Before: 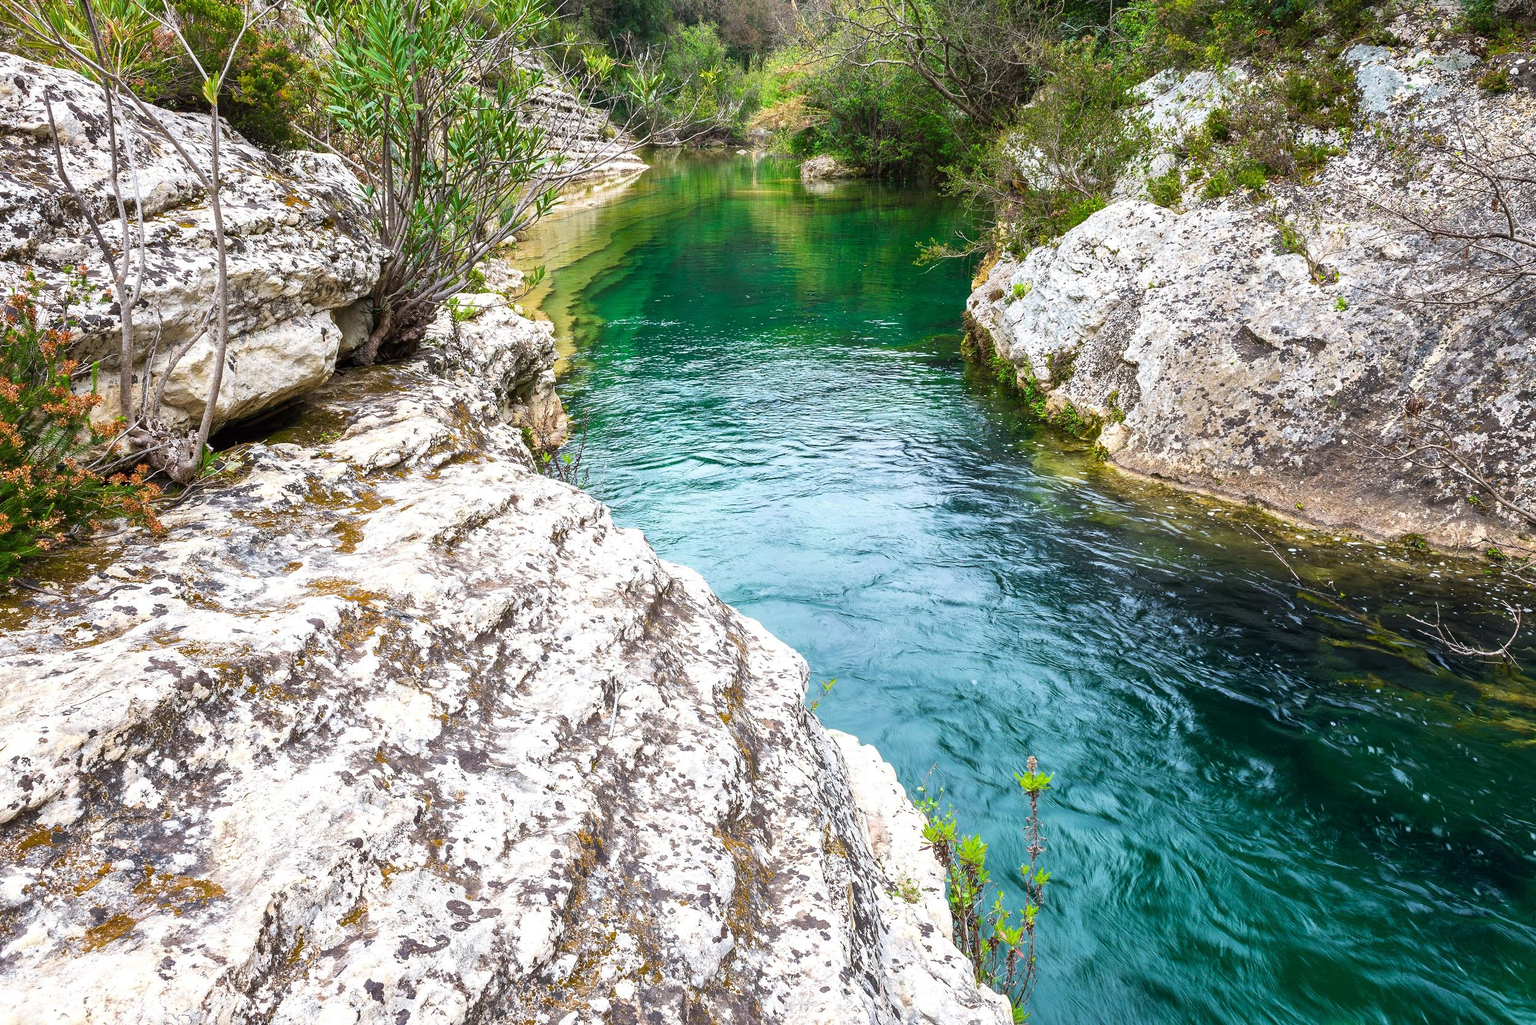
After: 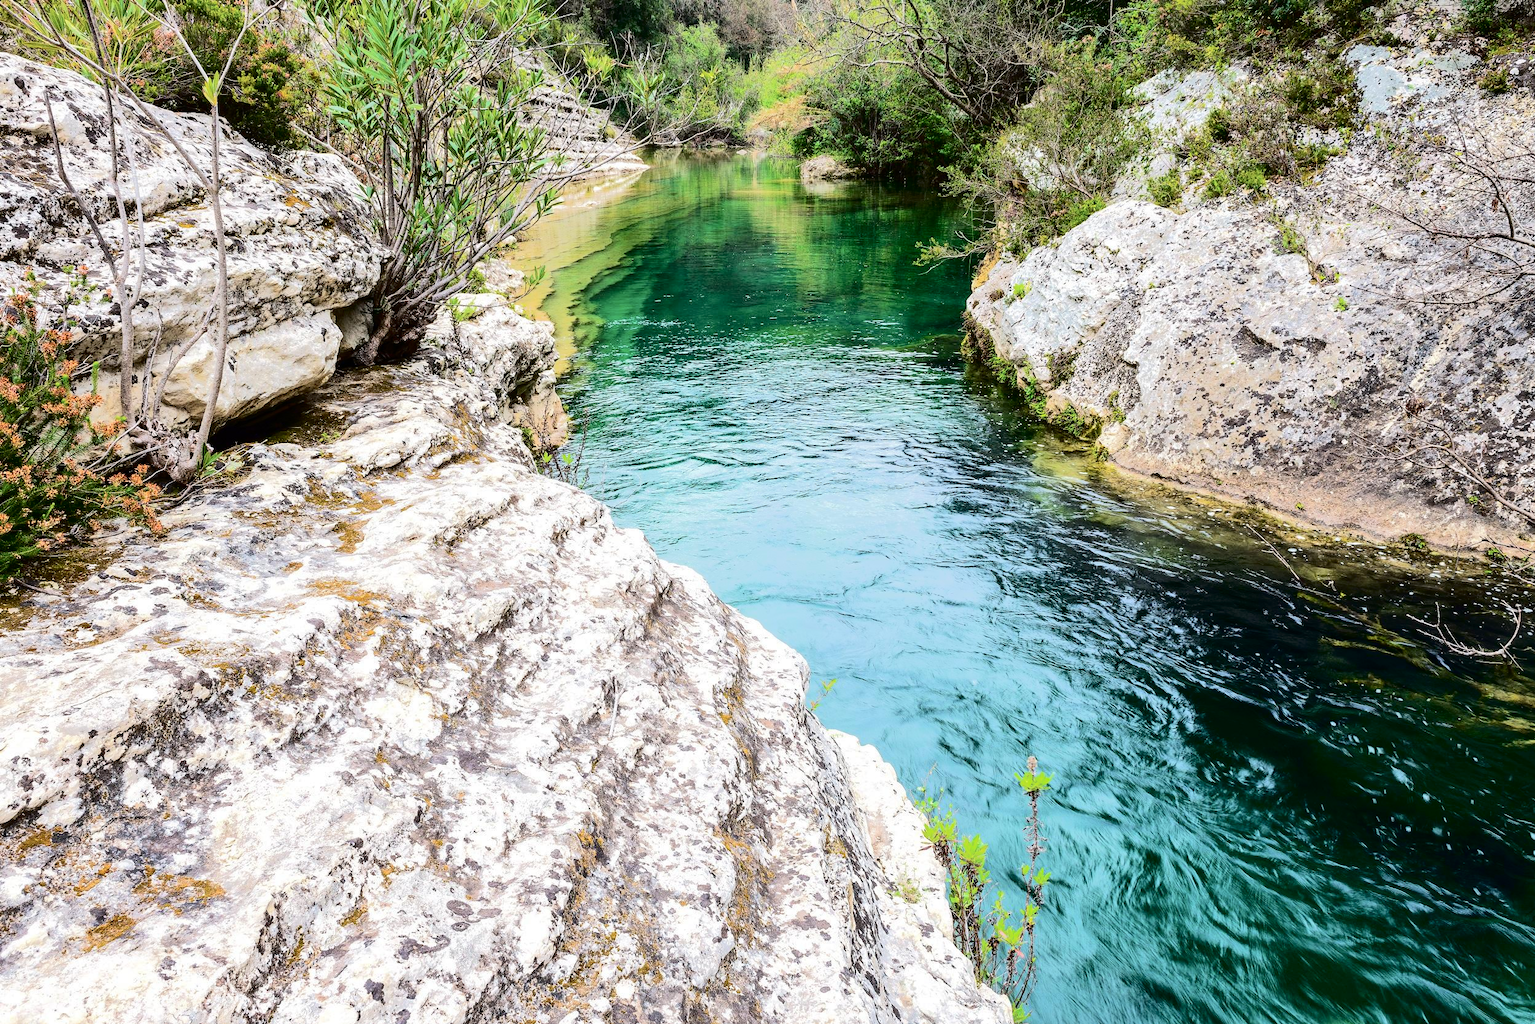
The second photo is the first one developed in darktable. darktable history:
tone curve: curves: ch0 [(0, 0) (0.003, 0.001) (0.011, 0.005) (0.025, 0.009) (0.044, 0.014) (0.069, 0.019) (0.1, 0.028) (0.136, 0.039) (0.177, 0.073) (0.224, 0.134) (0.277, 0.218) (0.335, 0.343) (0.399, 0.488) (0.468, 0.608) (0.543, 0.699) (0.623, 0.773) (0.709, 0.819) (0.801, 0.852) (0.898, 0.874) (1, 1)], color space Lab, independent channels, preserve colors none
